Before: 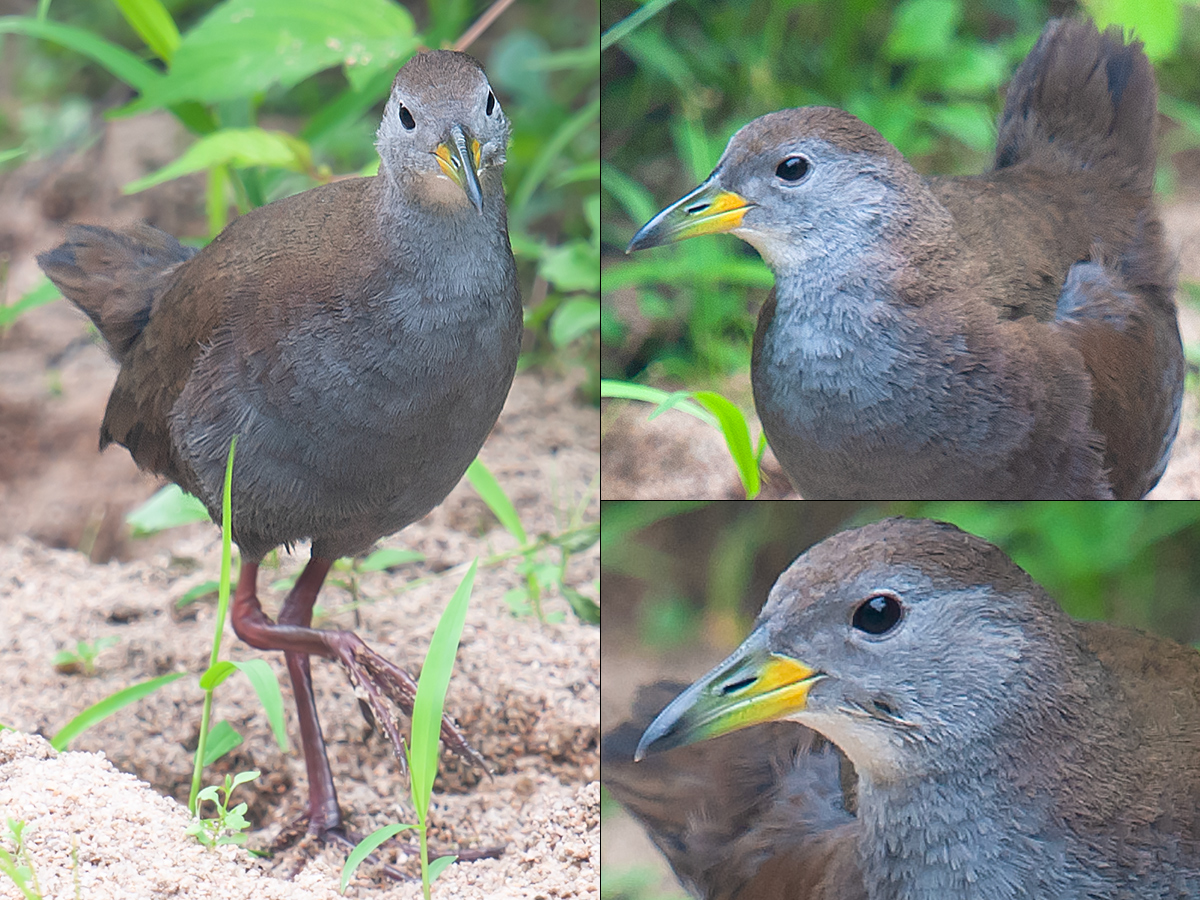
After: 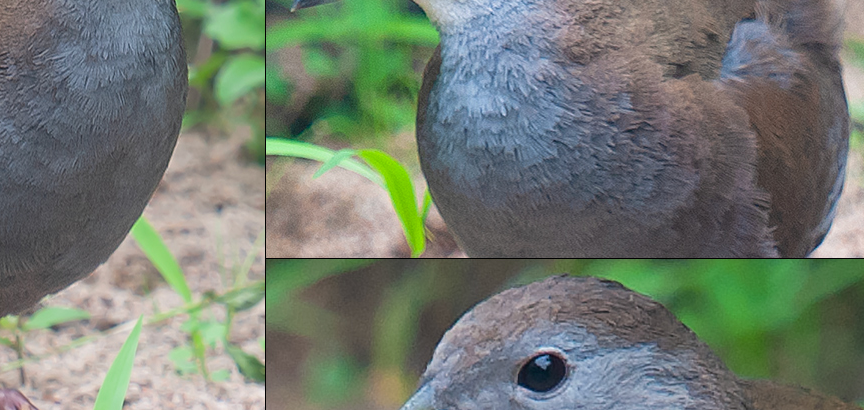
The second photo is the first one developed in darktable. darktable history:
shadows and highlights: shadows 25.99, white point adjustment -3.04, highlights -30.21
crop and rotate: left 27.955%, top 26.957%, bottom 27.458%
